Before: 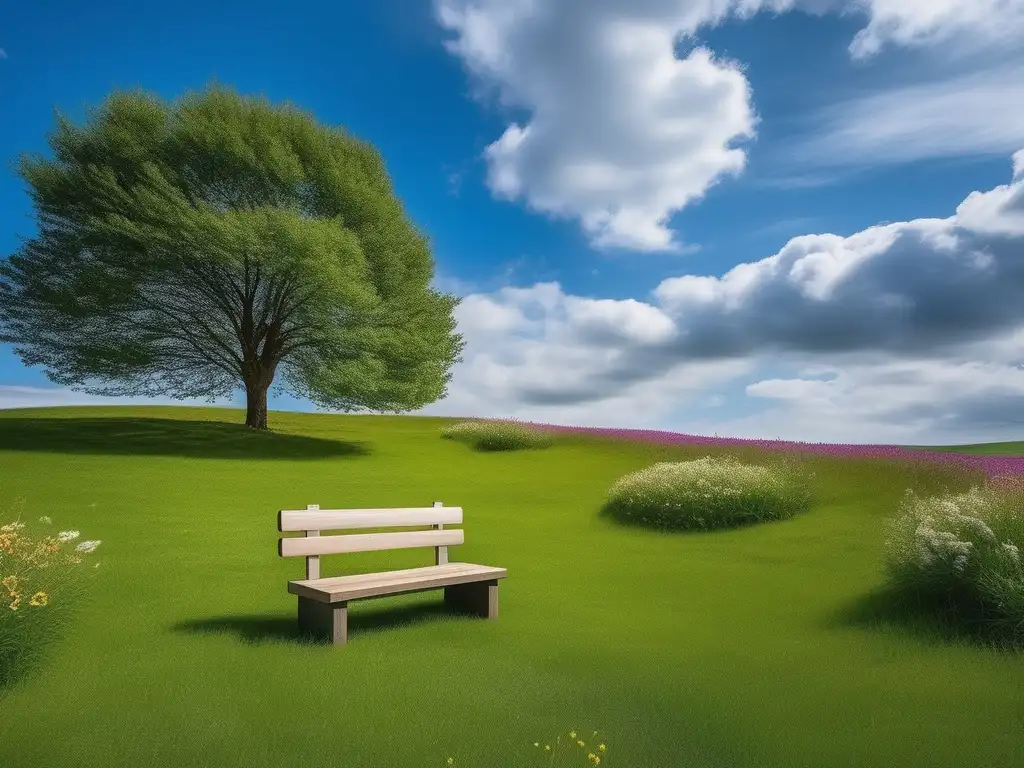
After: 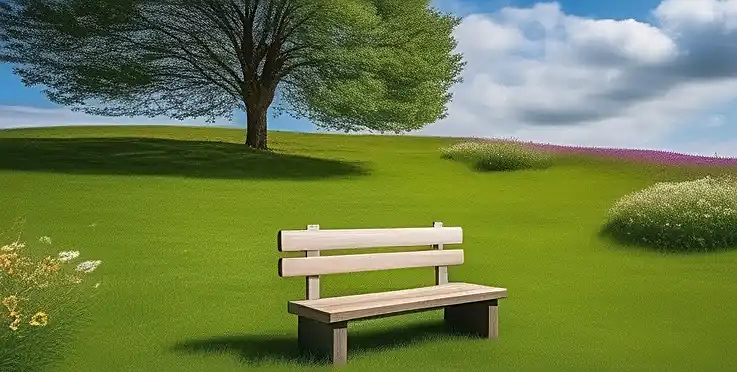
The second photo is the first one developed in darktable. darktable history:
crop: top 36.498%, right 27.964%, bottom 14.995%
sharpen: on, module defaults
